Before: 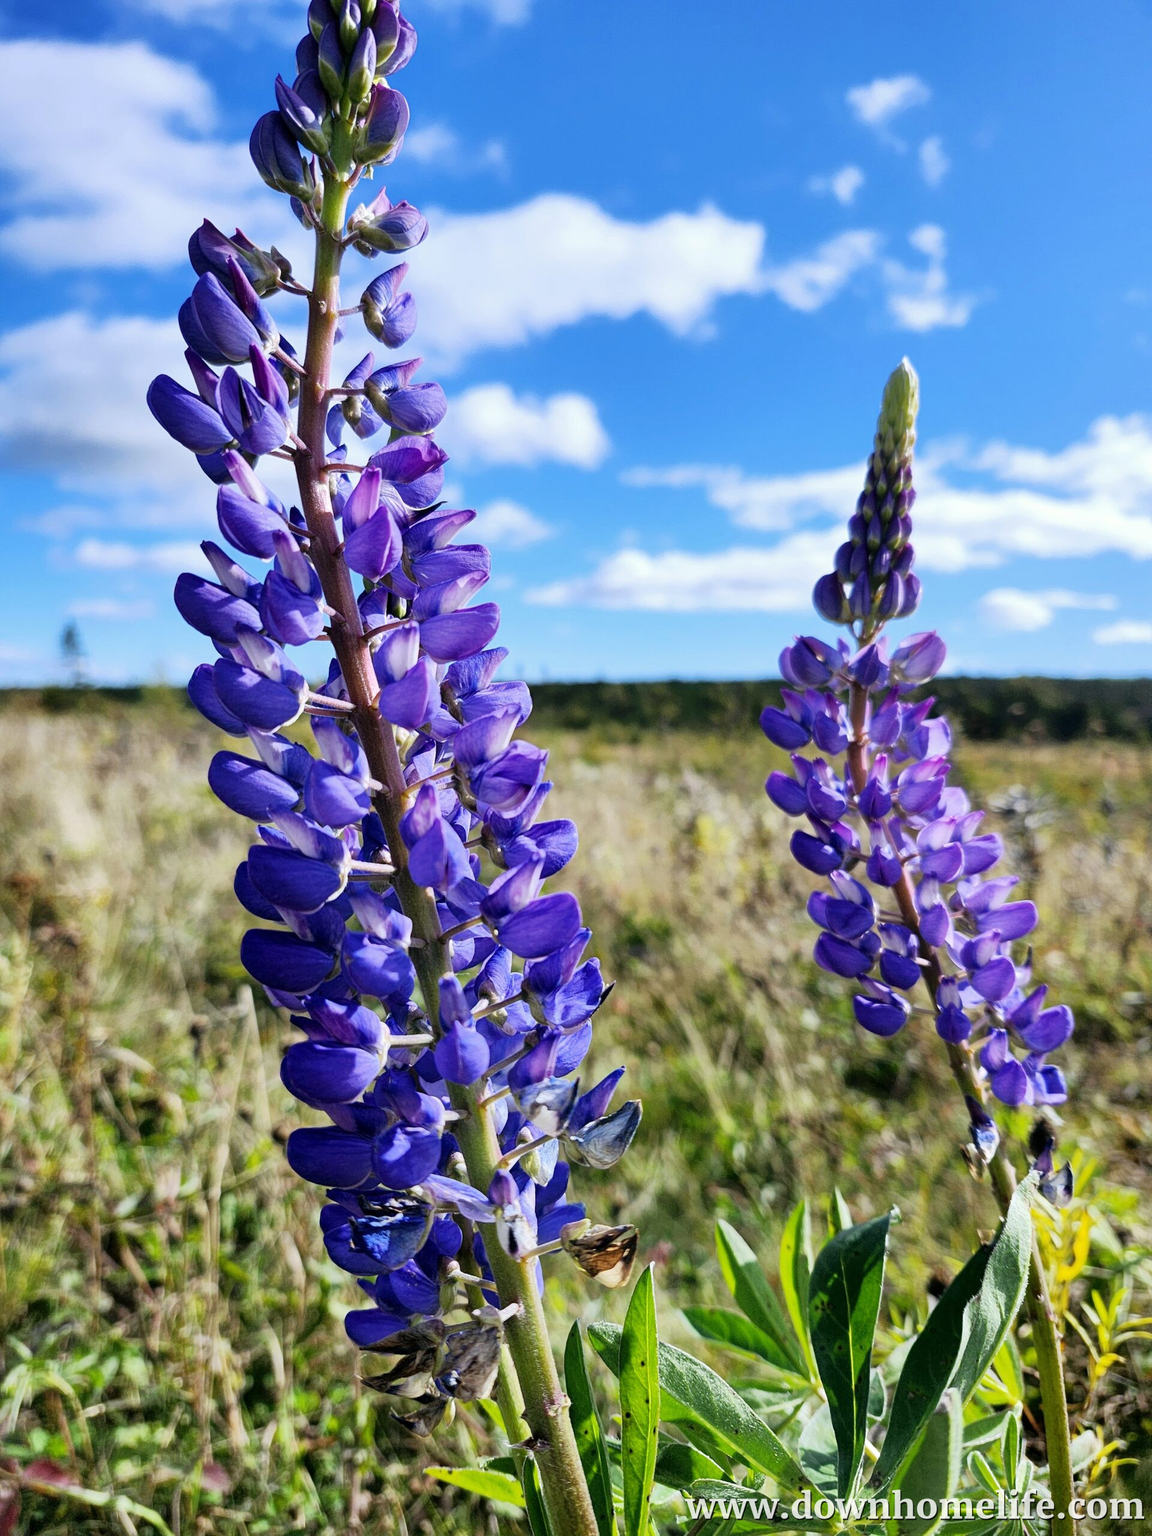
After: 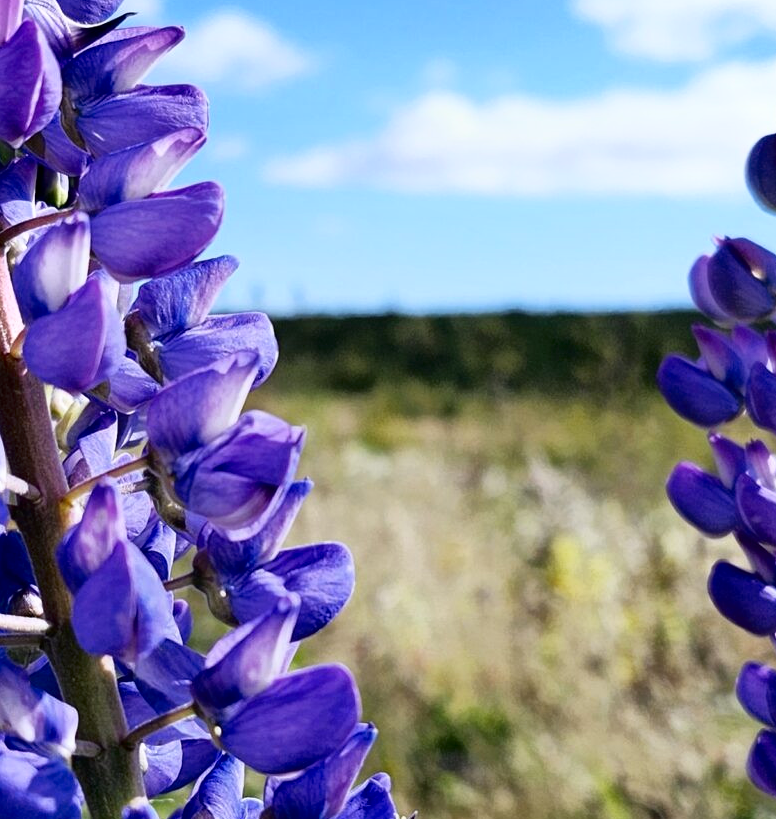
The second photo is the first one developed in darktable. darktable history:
crop: left 31.751%, top 32.172%, right 27.8%, bottom 35.83%
shadows and highlights: shadows -62.32, white point adjustment -5.22, highlights 61.59
